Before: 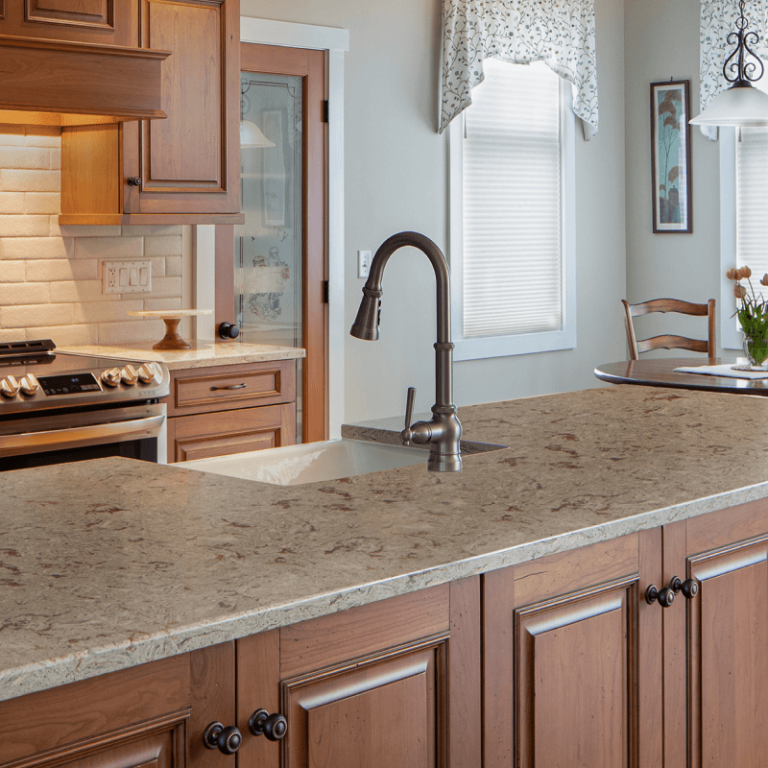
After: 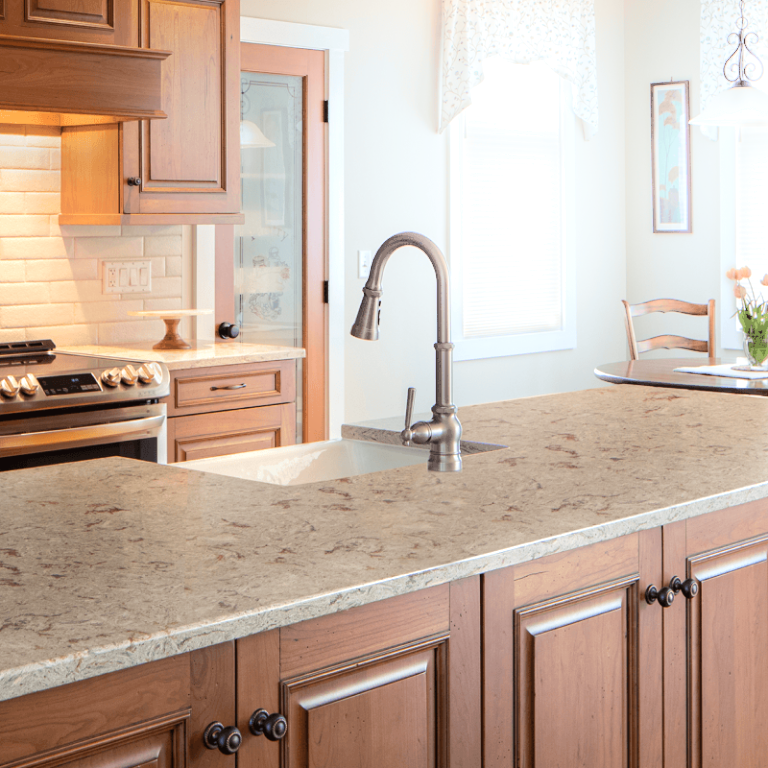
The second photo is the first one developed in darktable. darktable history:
exposure: black level correction 0, exposure 0.5 EV, compensate exposure bias true, compensate highlight preservation false
shadows and highlights: shadows -54.46, highlights 88.04, soften with gaussian
